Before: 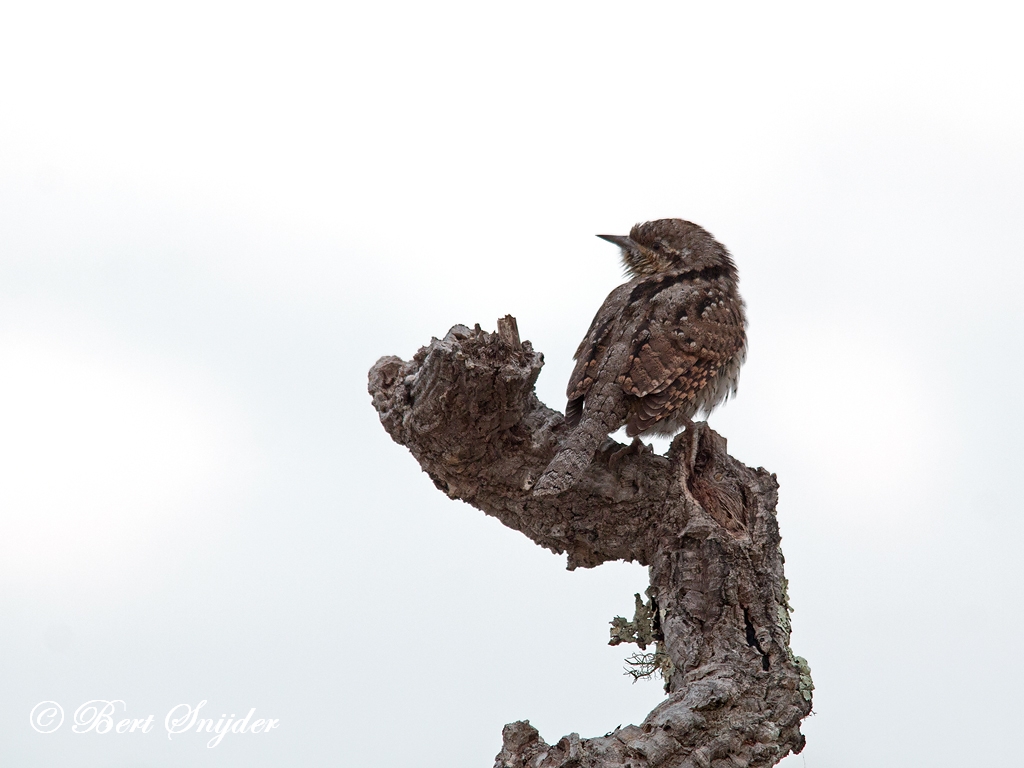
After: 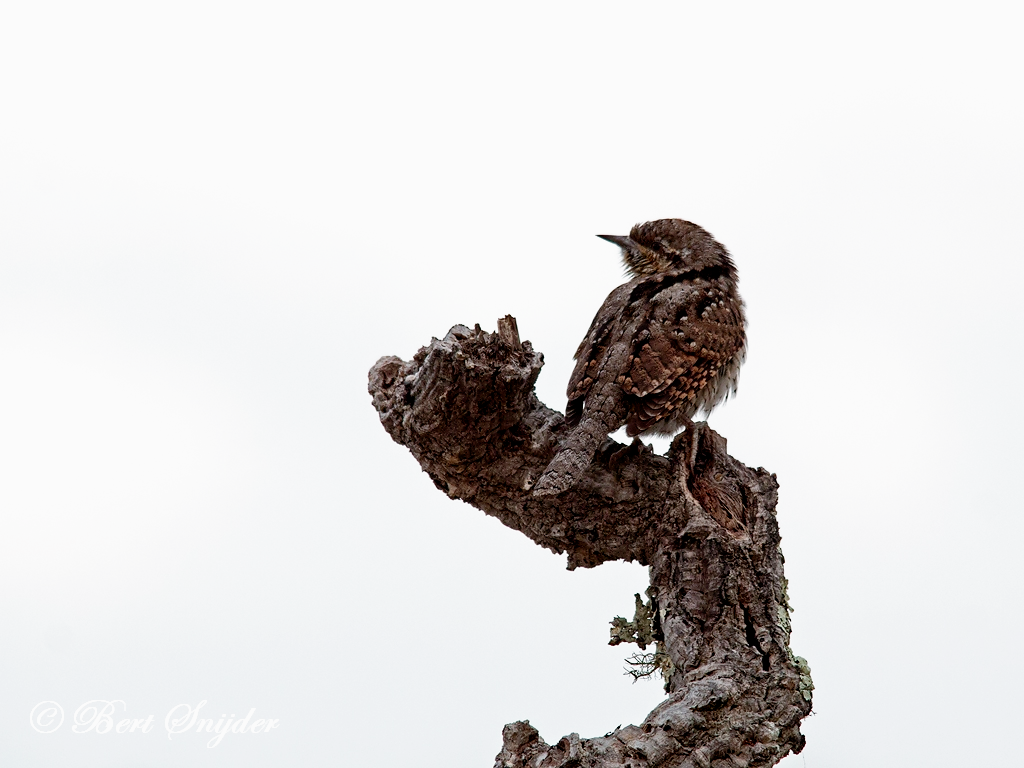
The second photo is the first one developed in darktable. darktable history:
tone equalizer: on, module defaults
filmic rgb: black relative exposure -6.3 EV, white relative exposure 2.8 EV, threshold 3 EV, target black luminance 0%, hardness 4.6, latitude 67.35%, contrast 1.292, shadows ↔ highlights balance -3.5%, preserve chrominance no, color science v4 (2020), contrast in shadows soft, enable highlight reconstruction true
